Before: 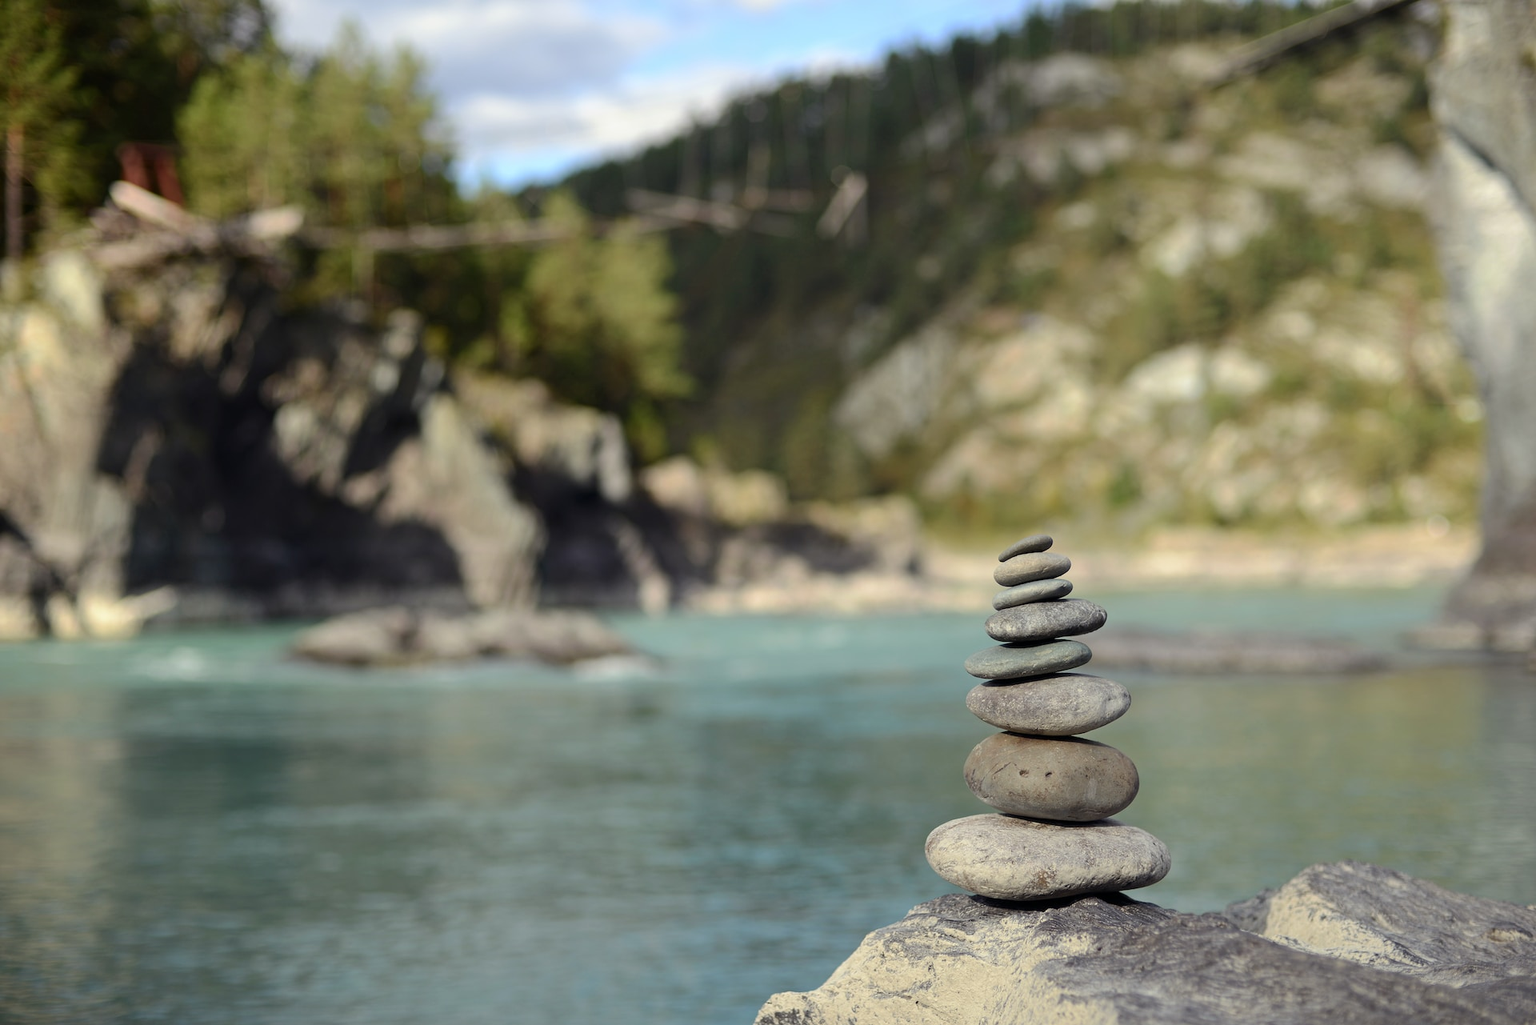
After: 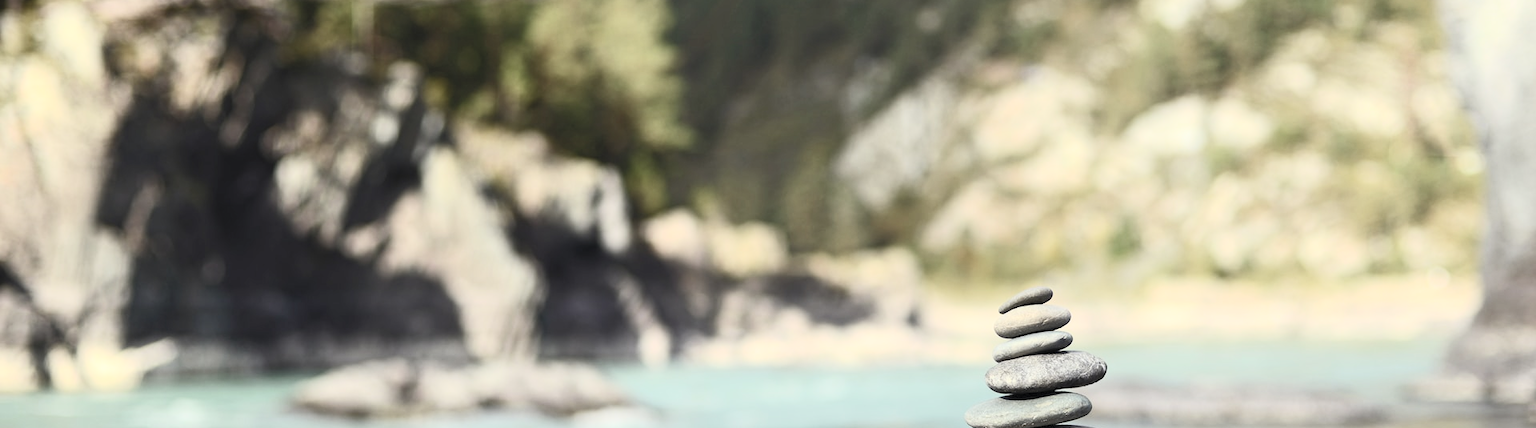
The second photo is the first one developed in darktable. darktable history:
crop and rotate: top 24.235%, bottom 33.872%
contrast brightness saturation: contrast 0.416, brightness 0.546, saturation -0.19
